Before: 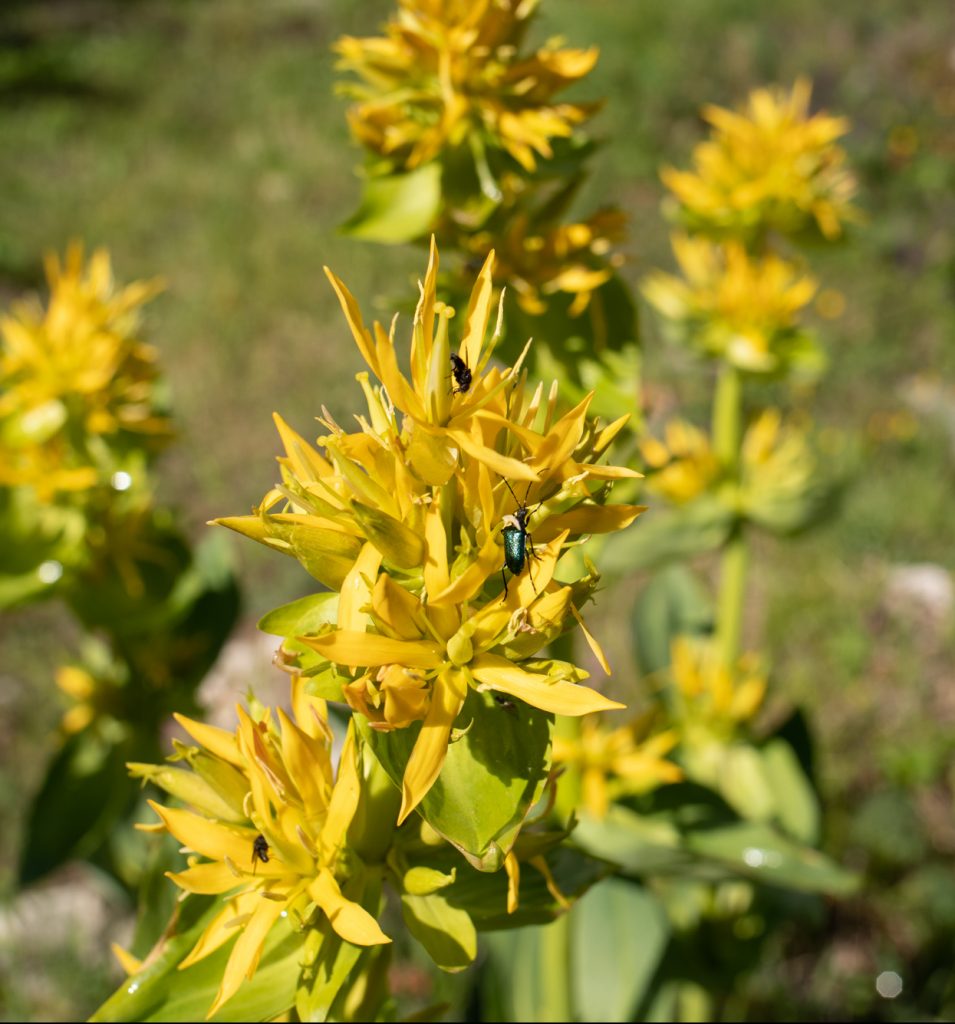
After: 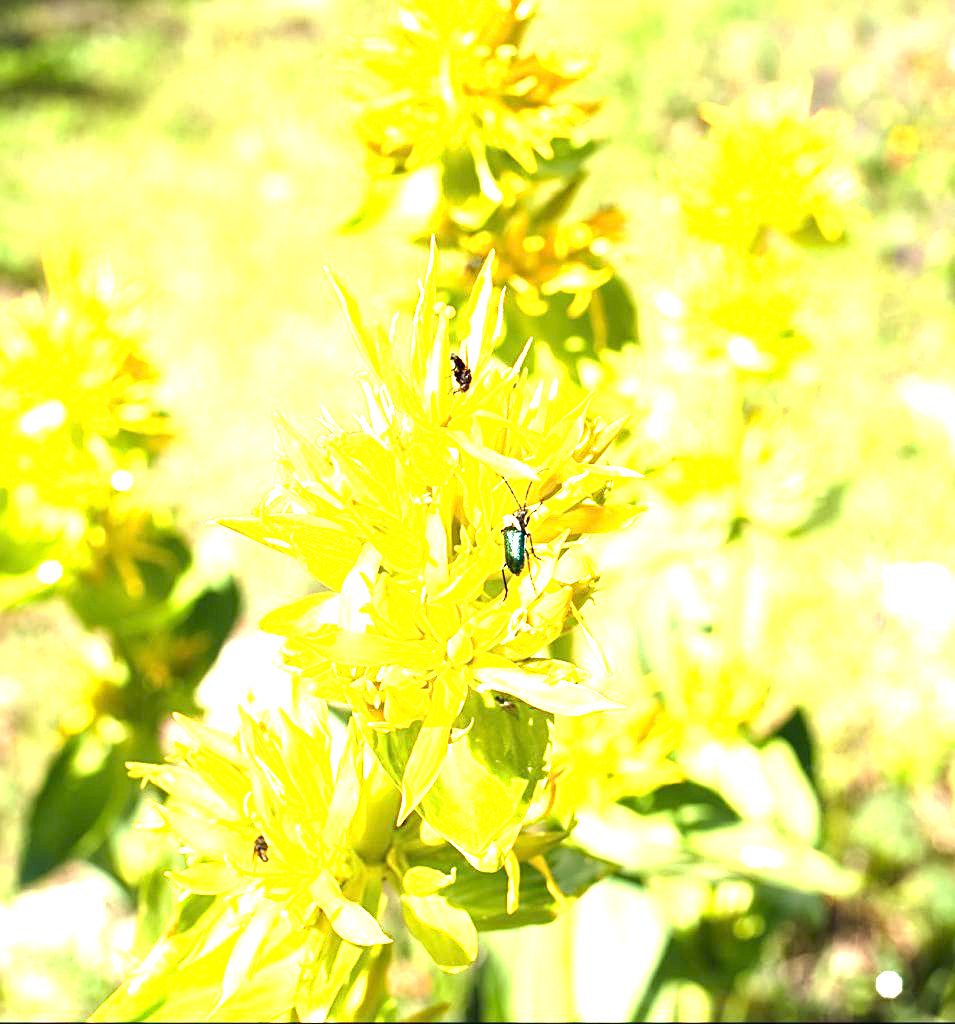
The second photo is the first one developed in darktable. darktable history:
sharpen: radius 1.98
exposure: exposure 2.931 EV, compensate highlight preservation false
